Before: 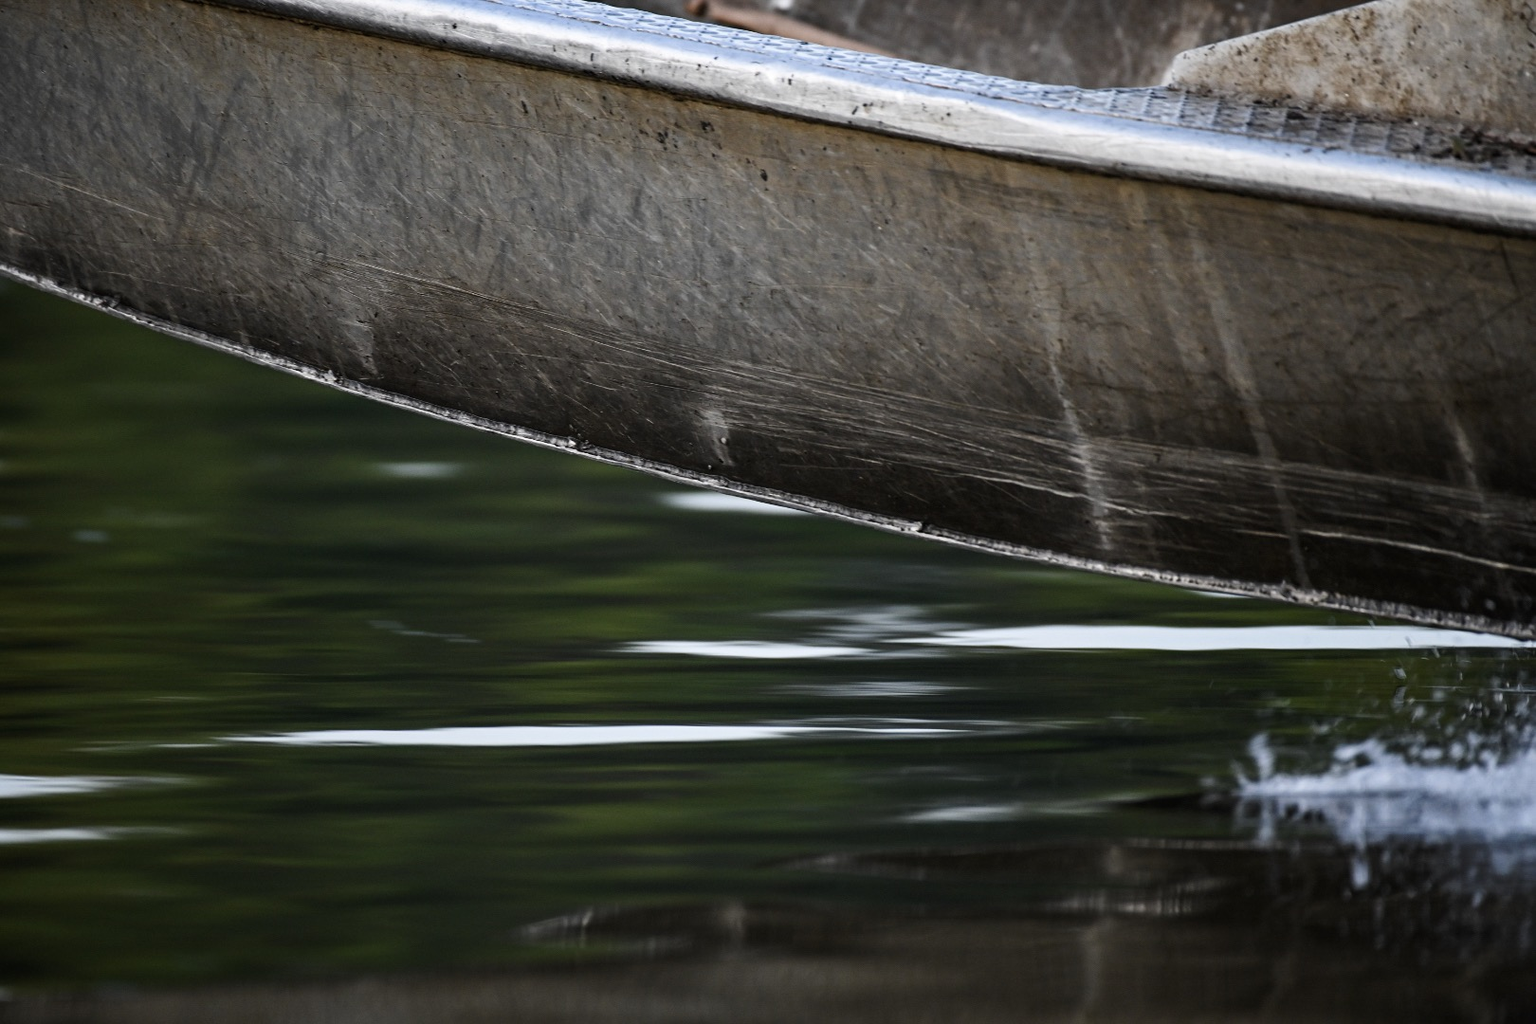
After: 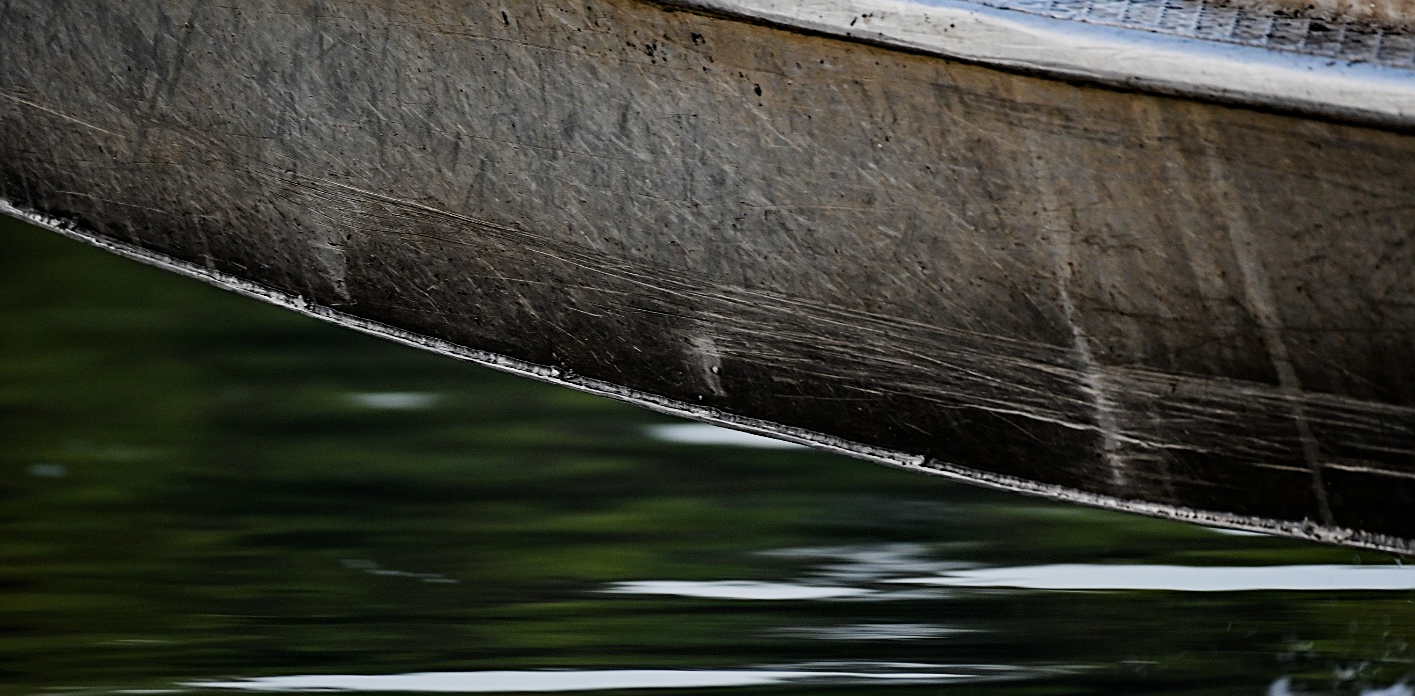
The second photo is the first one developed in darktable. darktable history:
crop: left 2.964%, top 8.811%, right 9.653%, bottom 26.653%
sharpen: on, module defaults
haze removal: compatibility mode true, adaptive false
filmic rgb: black relative exposure -8.03 EV, white relative exposure 3.78 EV, hardness 4.33
